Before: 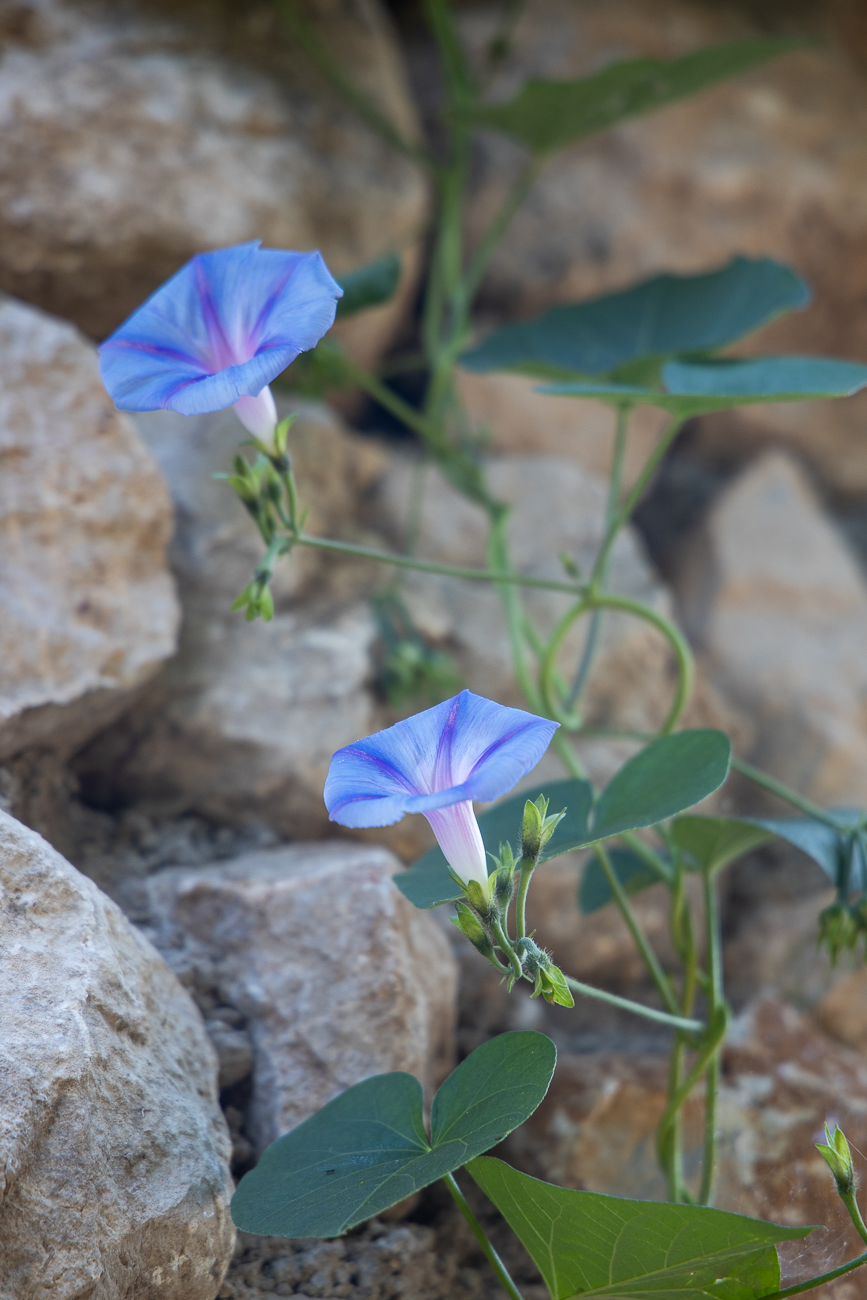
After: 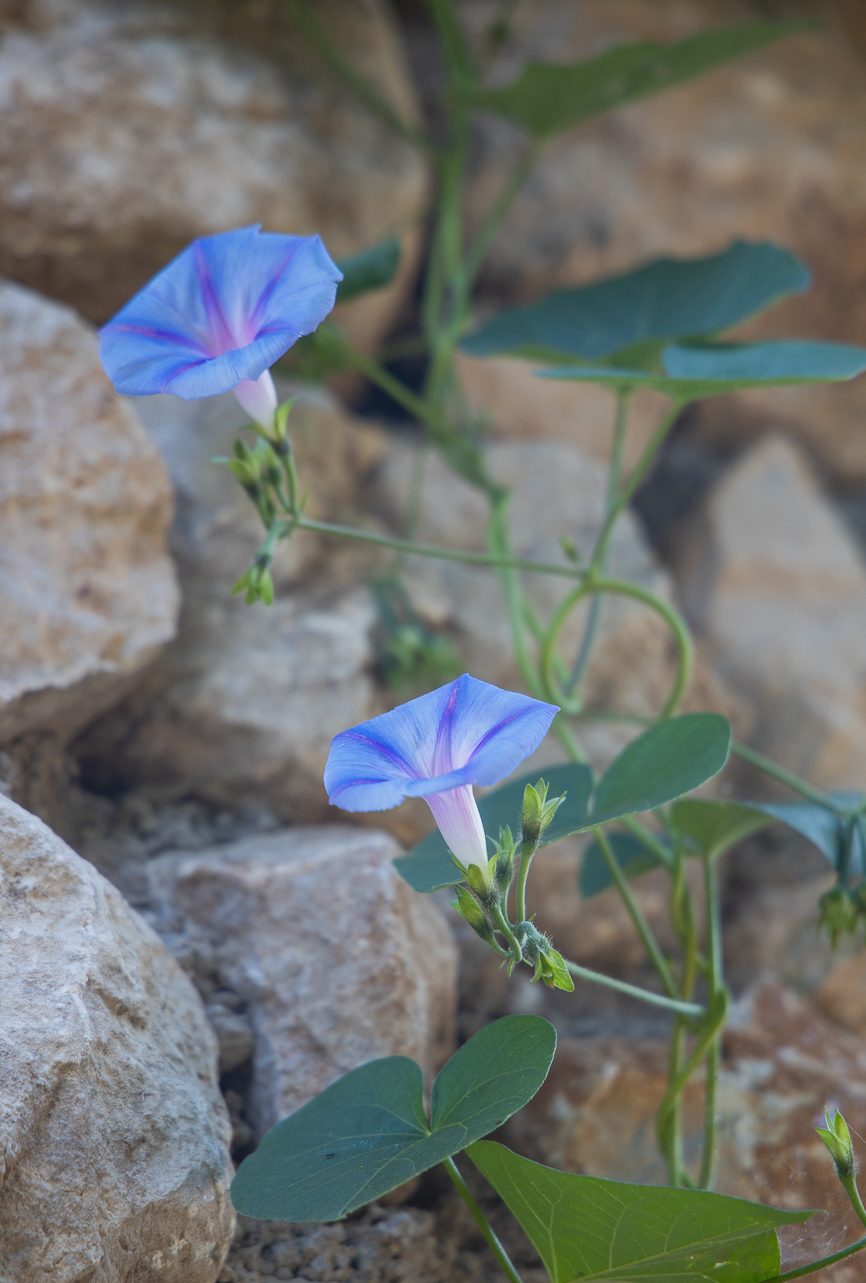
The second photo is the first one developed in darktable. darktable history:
crop: top 1.262%, right 0.041%
contrast brightness saturation: contrast -0.12
